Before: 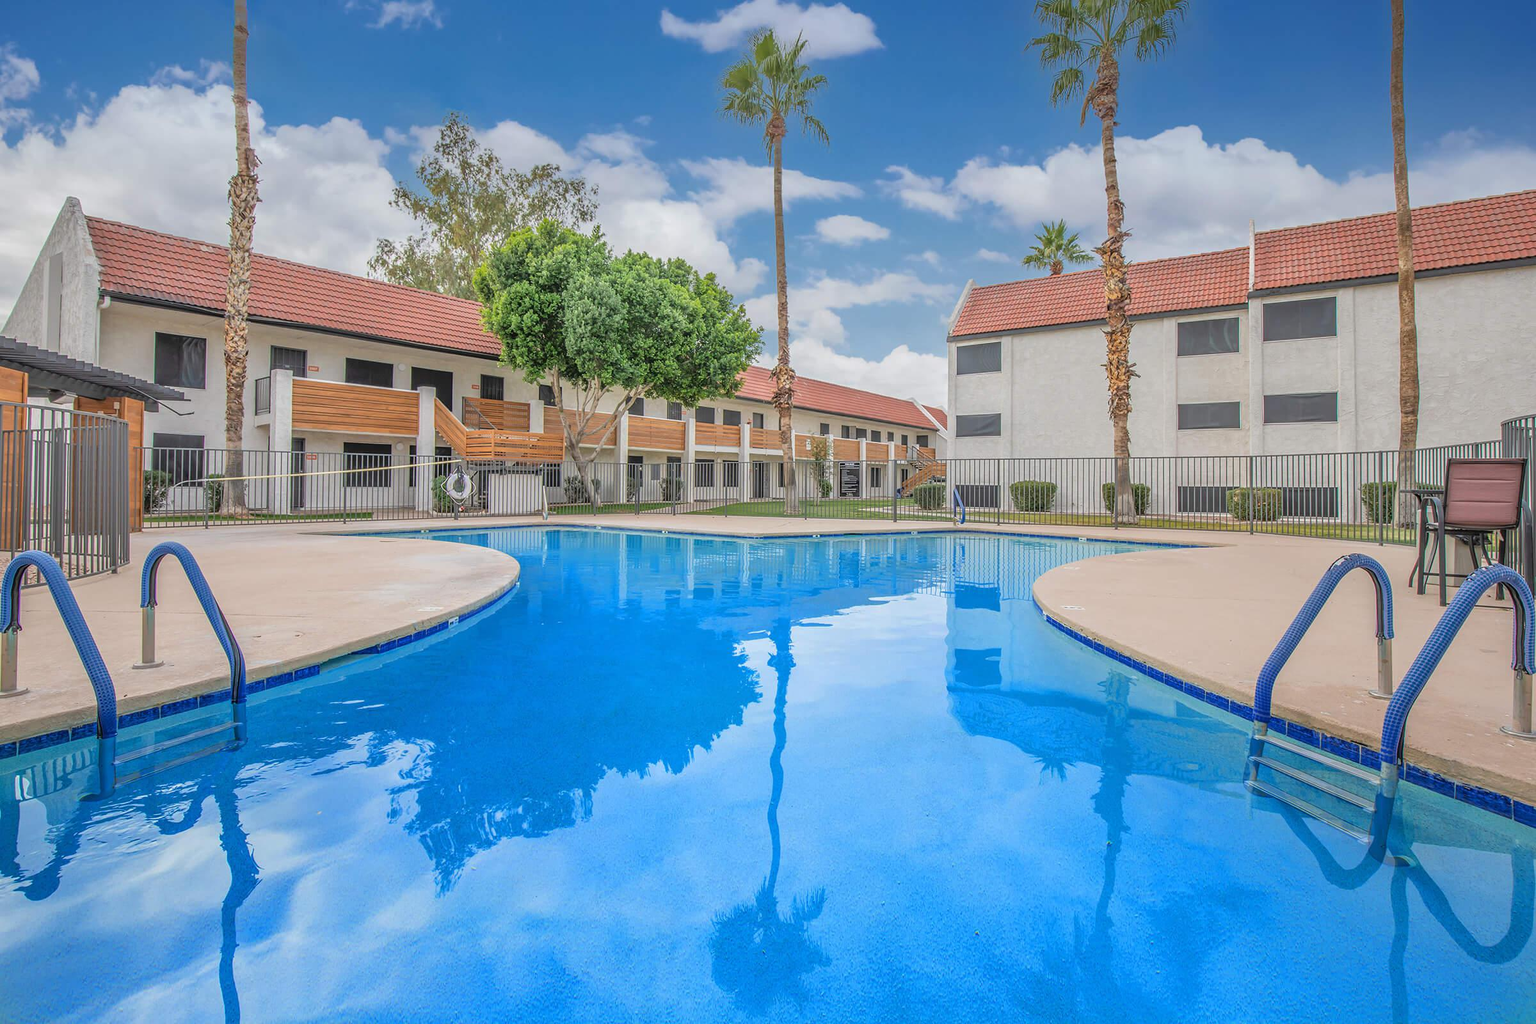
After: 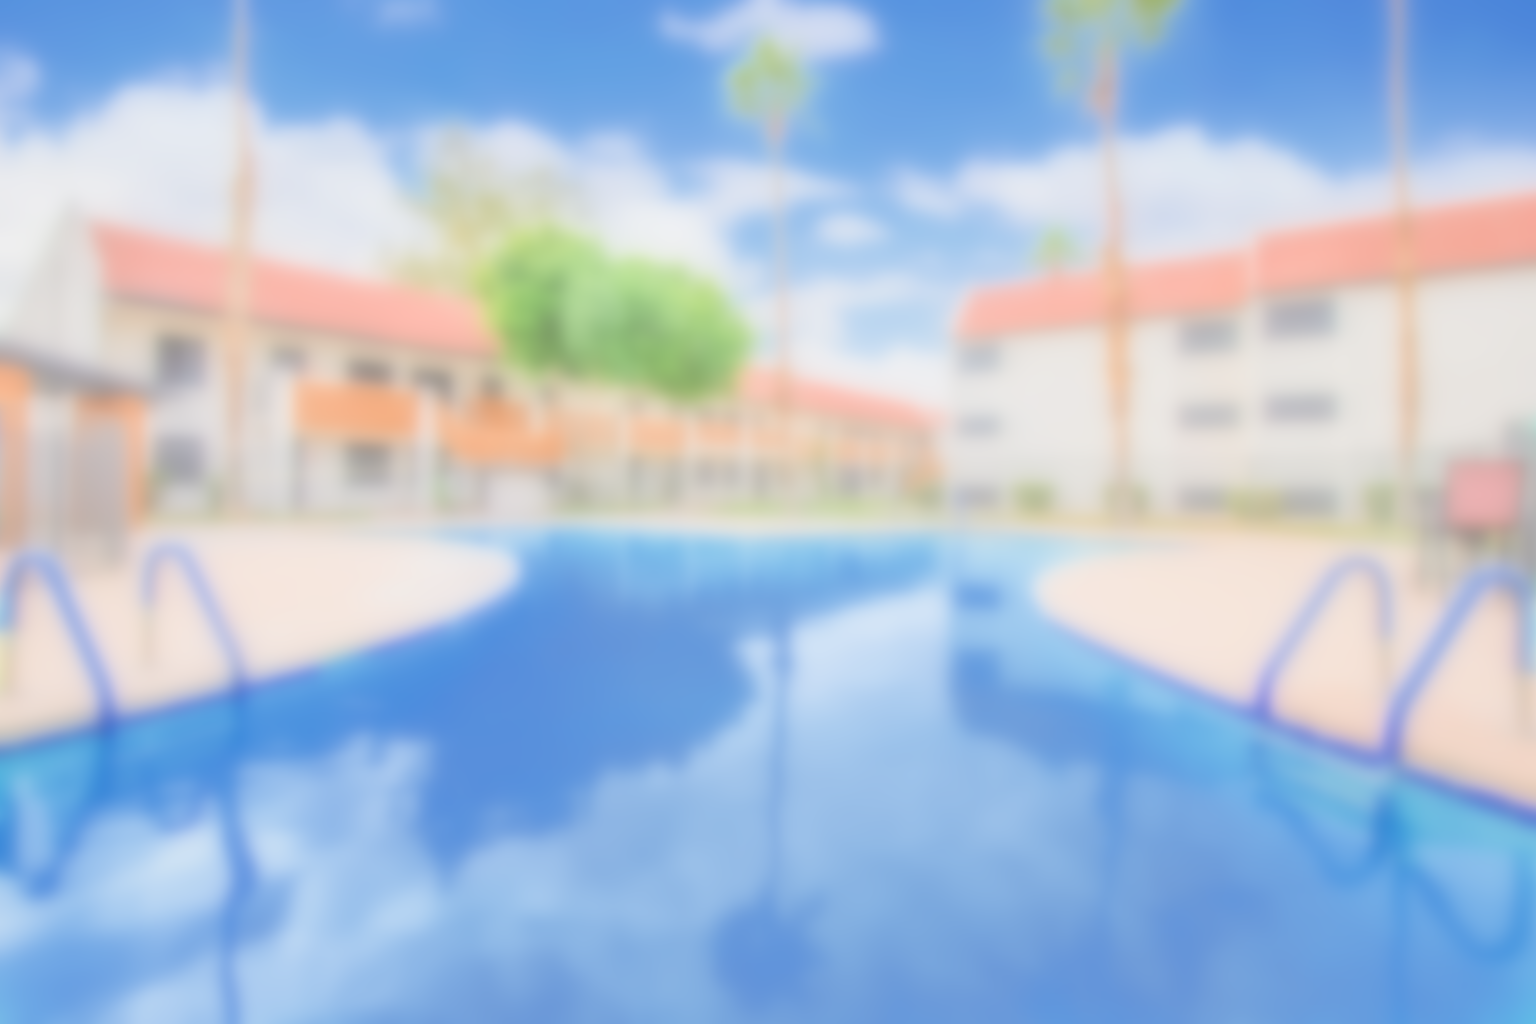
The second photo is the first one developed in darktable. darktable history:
lowpass: radius 16, unbound 0
filmic rgb: middle gray luminance 2.5%, black relative exposure -10 EV, white relative exposure 7 EV, threshold 6 EV, dynamic range scaling 10%, target black luminance 0%, hardness 3.19, latitude 44.39%, contrast 0.682, highlights saturation mix 5%, shadows ↔ highlights balance 13.63%, add noise in highlights 0, color science v3 (2019), use custom middle-gray values true, iterations of high-quality reconstruction 0, contrast in highlights soft, enable highlight reconstruction true
